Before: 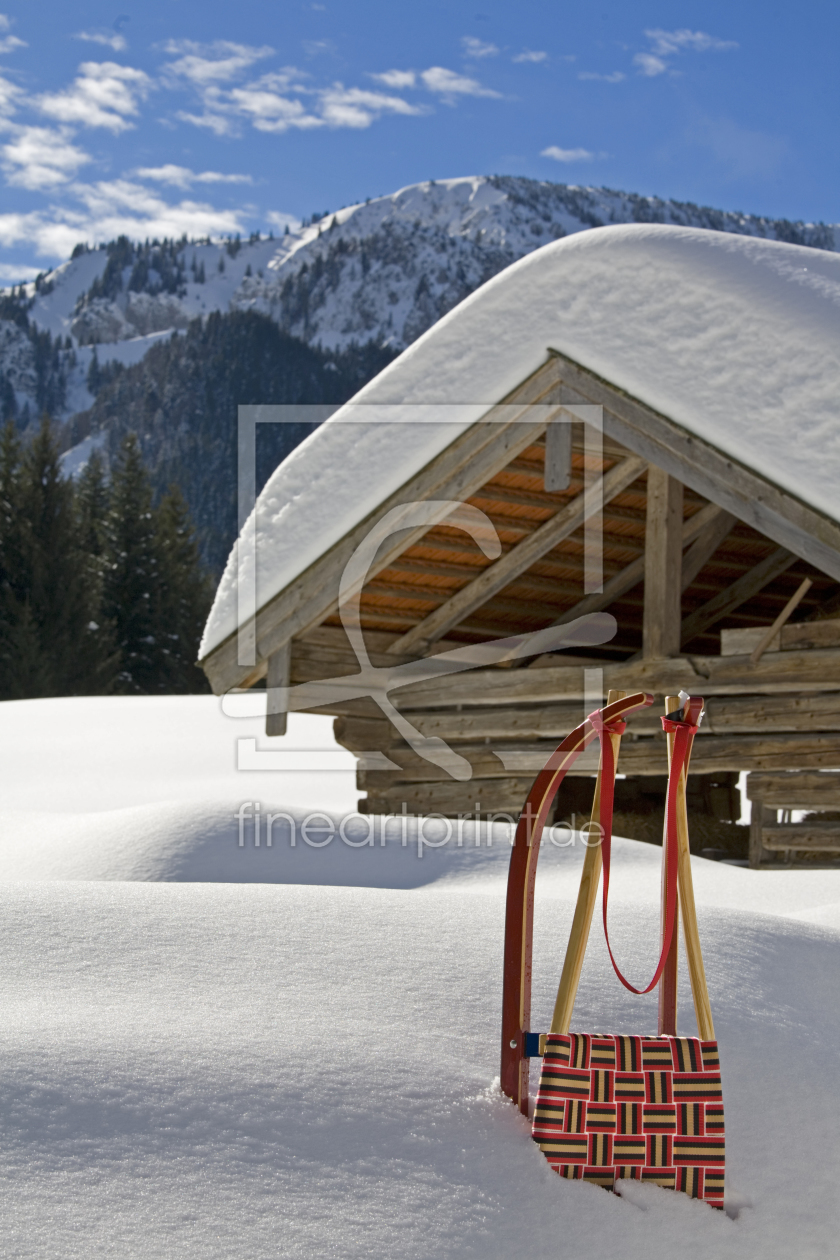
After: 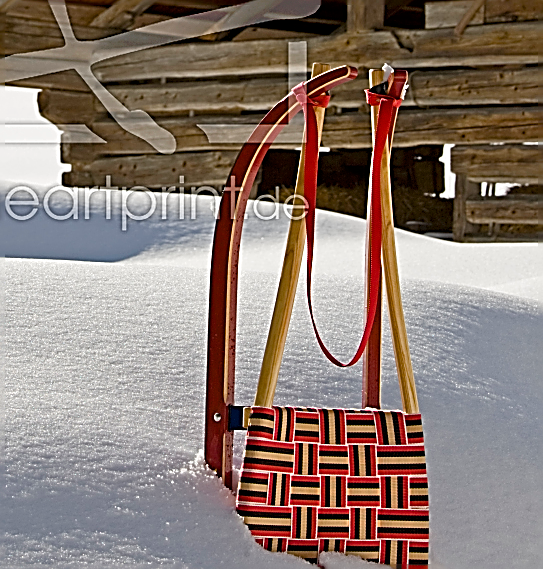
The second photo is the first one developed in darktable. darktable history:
sharpen: amount 1.857
crop and rotate: left 35.267%, top 49.836%, bottom 4.988%
color balance rgb: perceptual saturation grading › global saturation 15.379%, perceptual saturation grading › highlights -19.211%, perceptual saturation grading › shadows 19.822%
